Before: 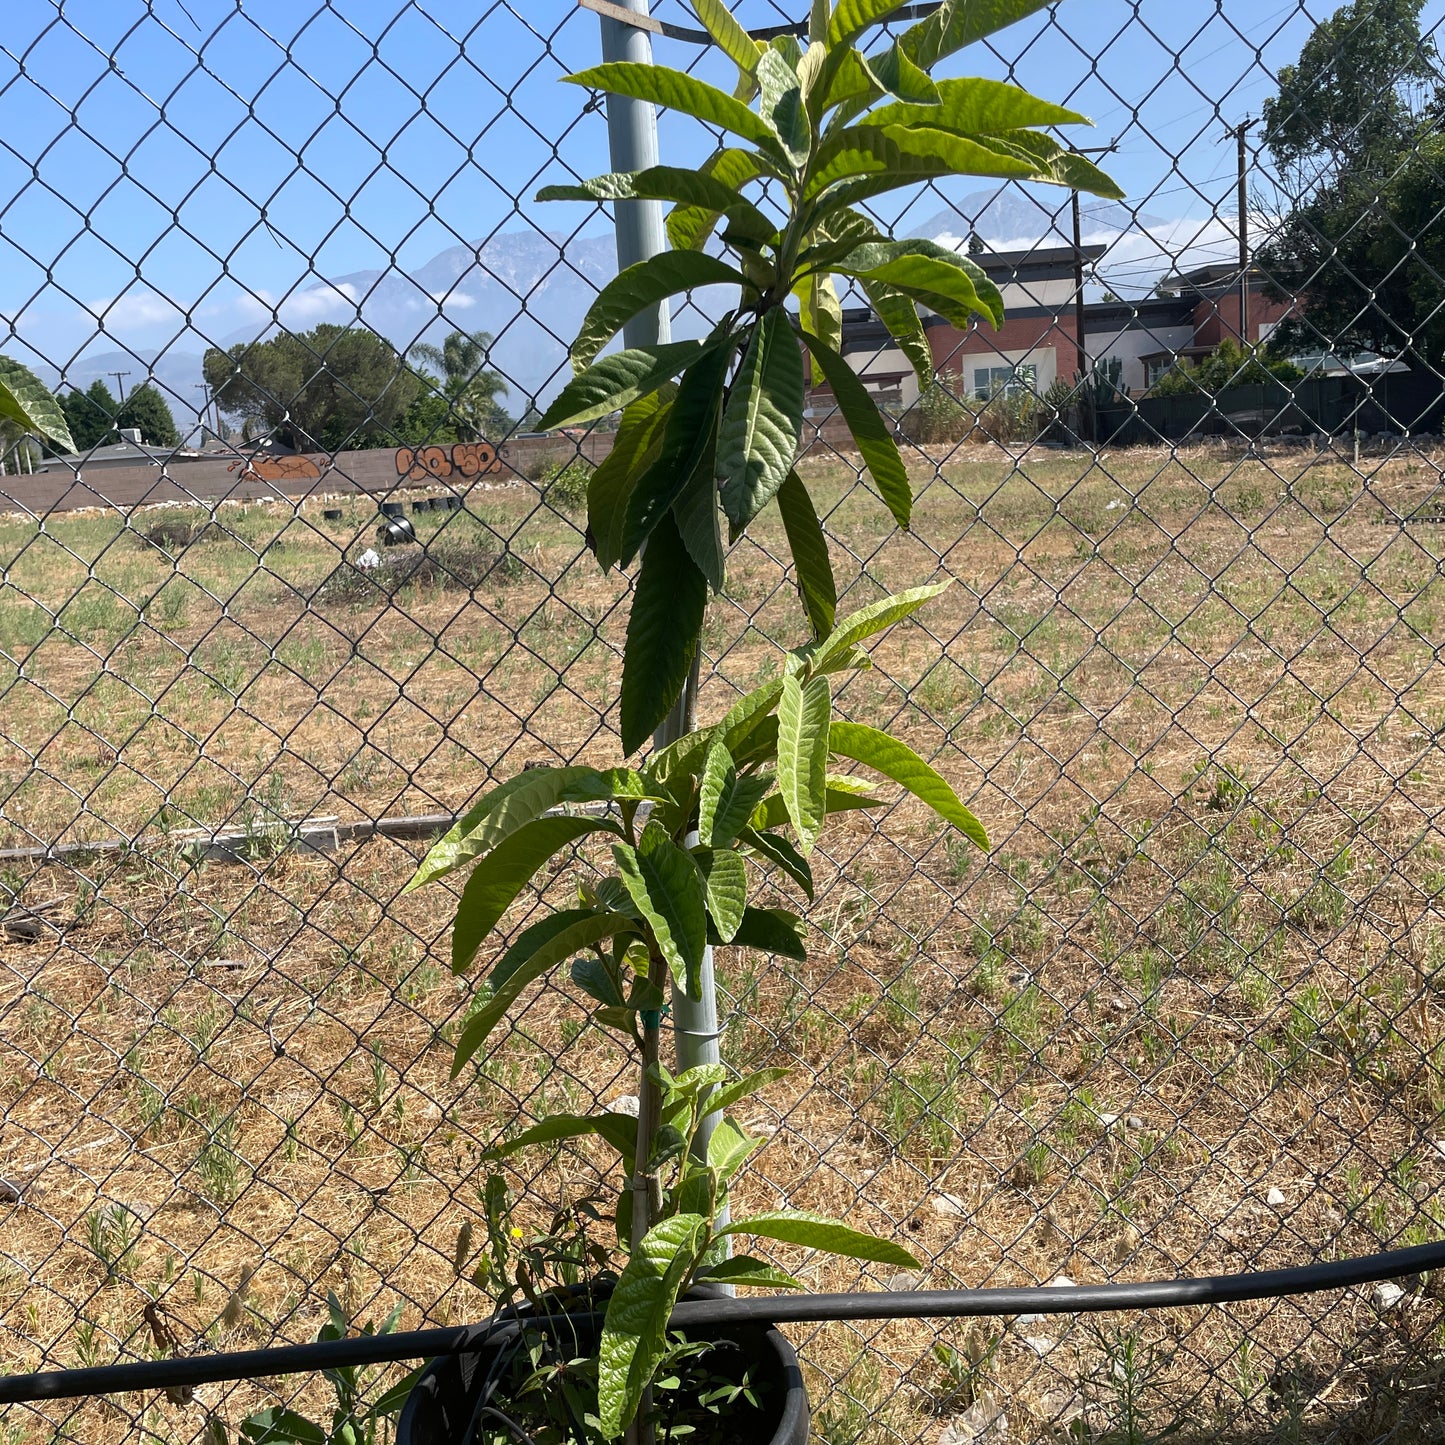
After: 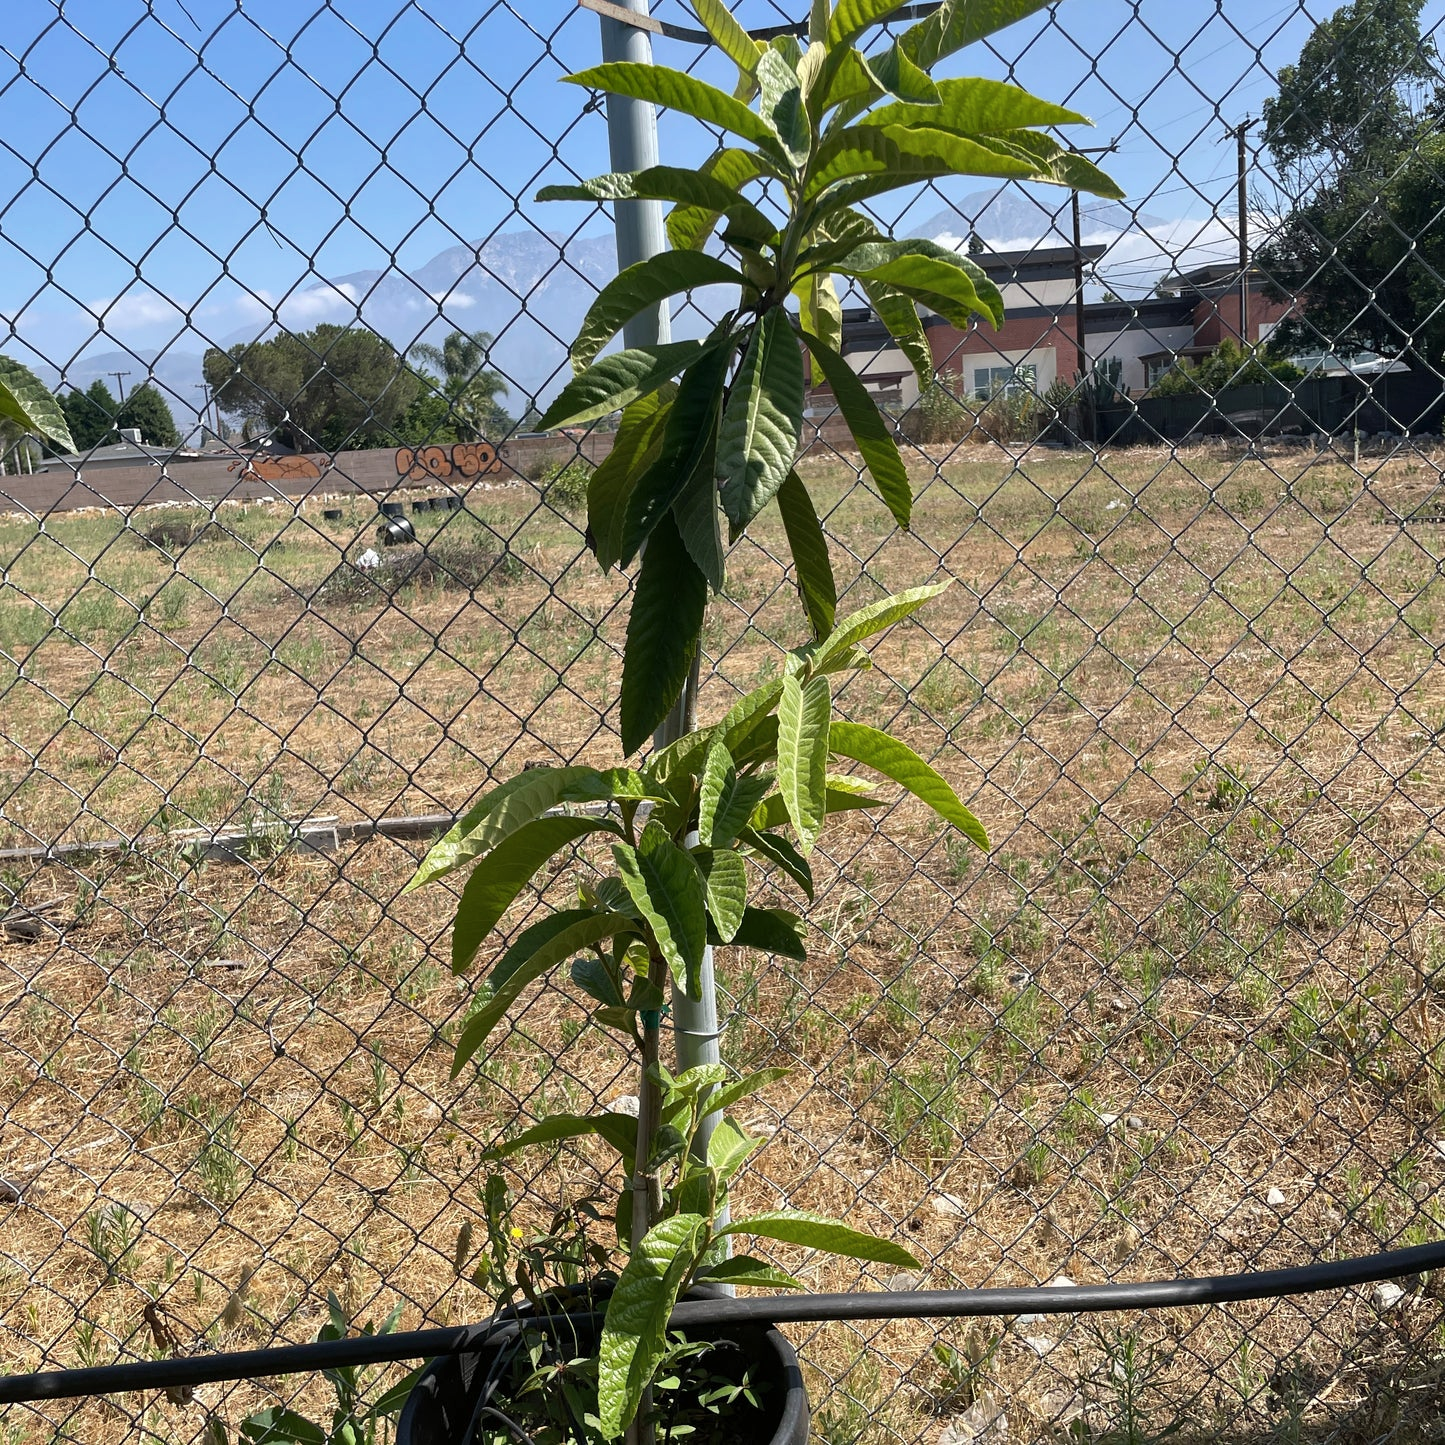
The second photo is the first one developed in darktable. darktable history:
shadows and highlights: white point adjustment 0.056, soften with gaussian
contrast brightness saturation: saturation -0.032
